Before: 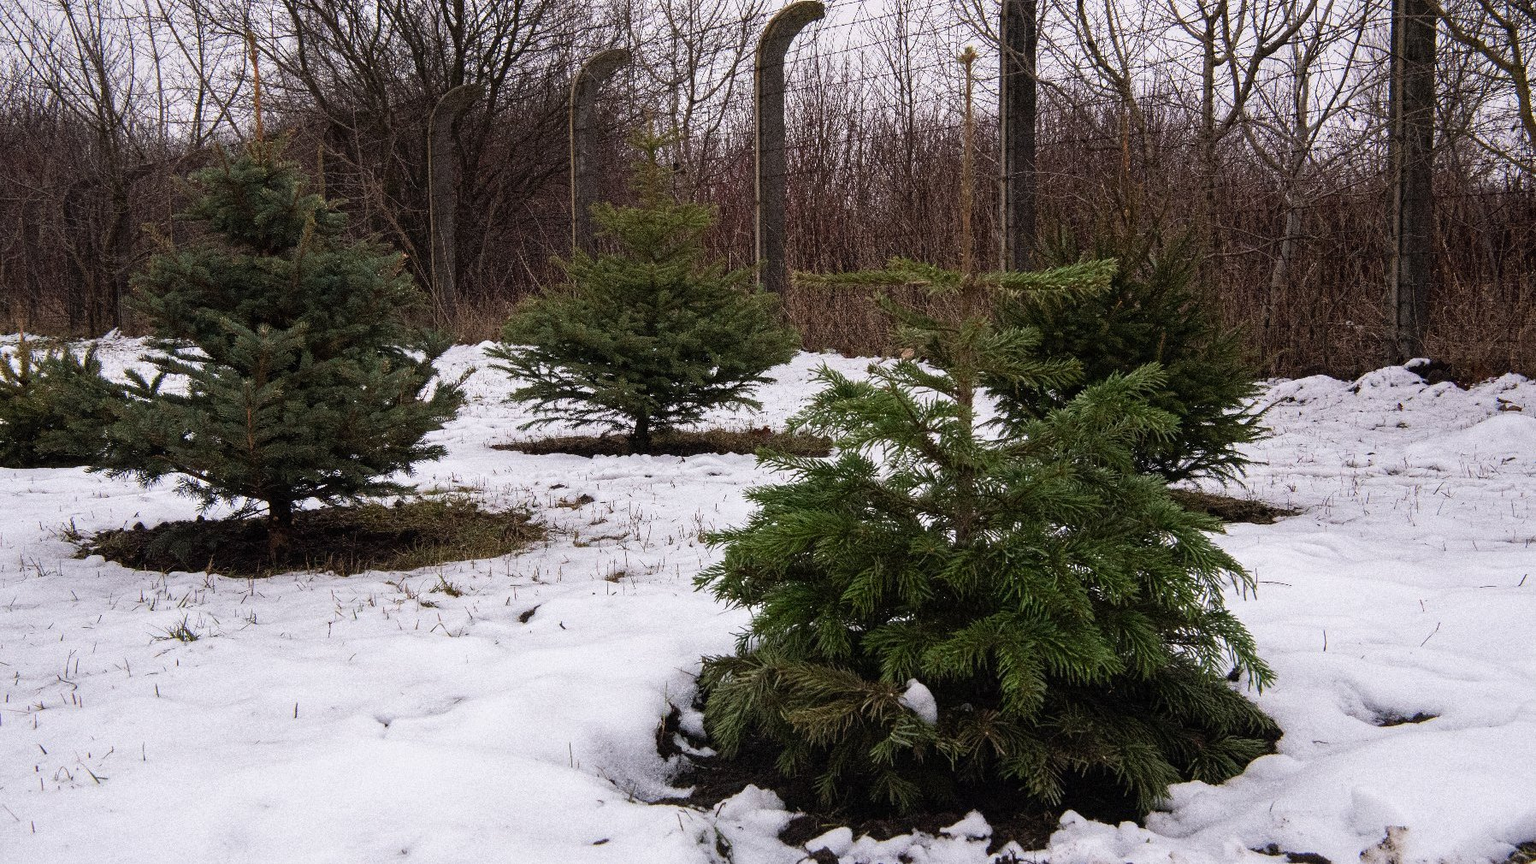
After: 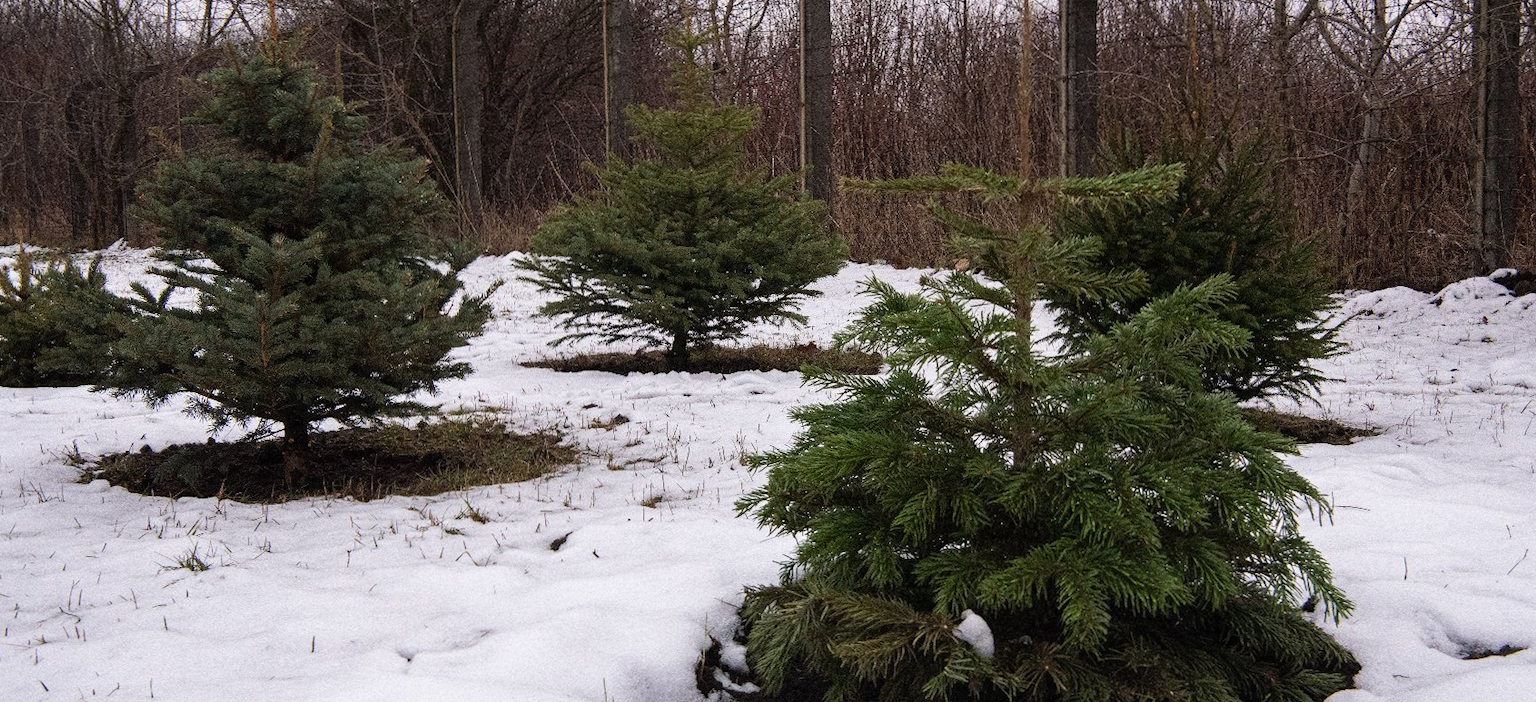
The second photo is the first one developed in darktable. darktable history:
crop and rotate: angle 0.086°, top 12.043%, right 5.56%, bottom 11.187%
